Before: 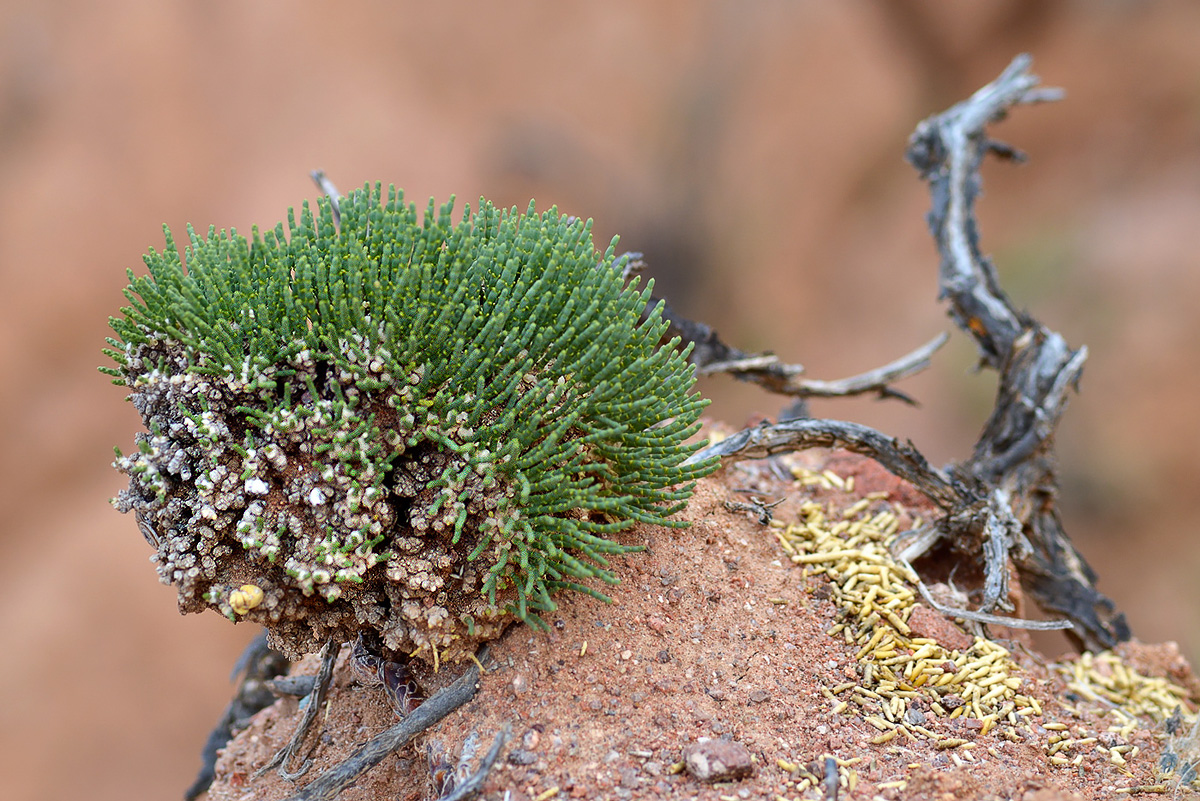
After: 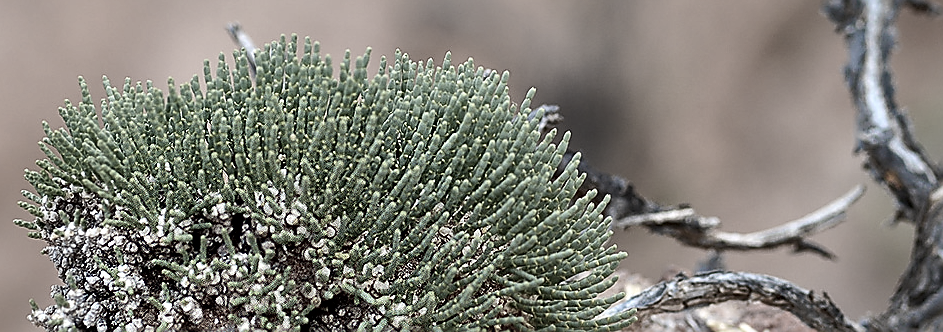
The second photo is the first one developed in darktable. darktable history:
sharpen: radius 1.4, amount 1.25, threshold 0.7
local contrast: mode bilateral grid, contrast 20, coarseness 50, detail 159%, midtone range 0.2
crop: left 7.036%, top 18.398%, right 14.379%, bottom 40.043%
color zones: curves: ch1 [(0.238, 0.163) (0.476, 0.2) (0.733, 0.322) (0.848, 0.134)]
